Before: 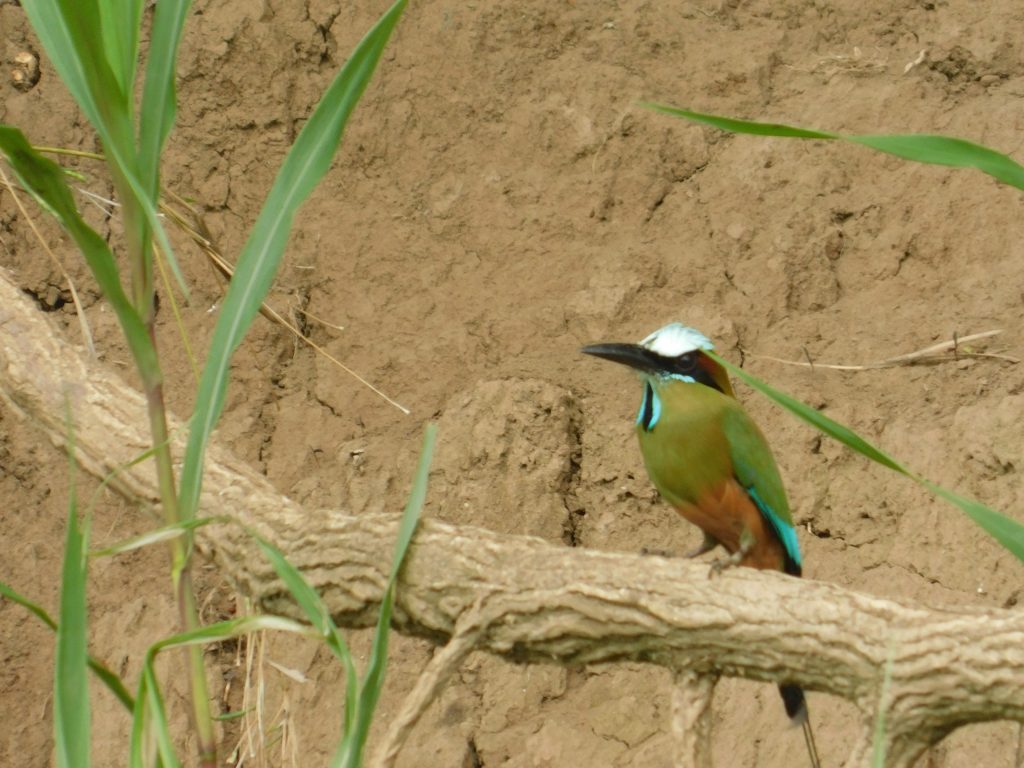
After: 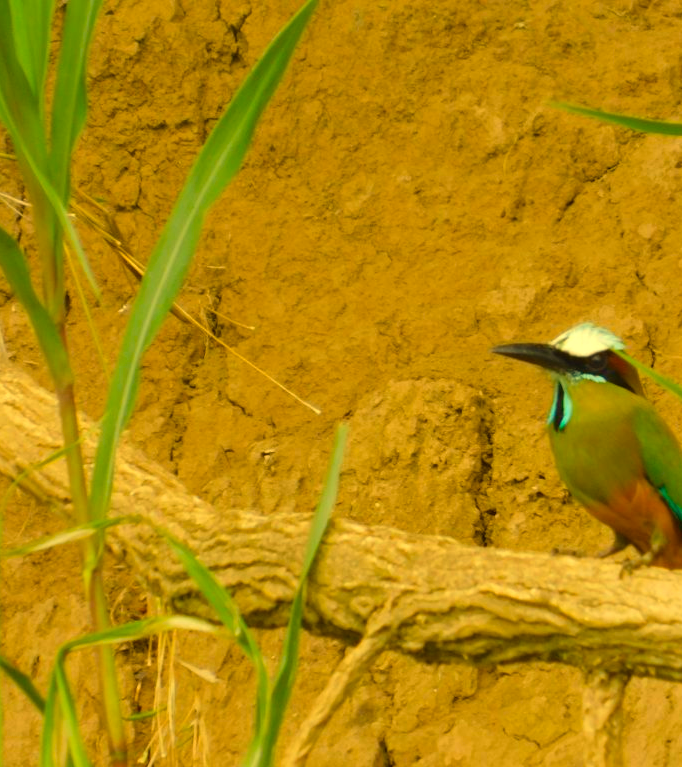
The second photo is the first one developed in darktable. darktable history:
white balance: red 1.138, green 0.996, blue 0.812
color balance rgb: linear chroma grading › global chroma 33.4%
color correction: highlights a* -5.94, highlights b* 11.19
crop and rotate: left 8.786%, right 24.548%
